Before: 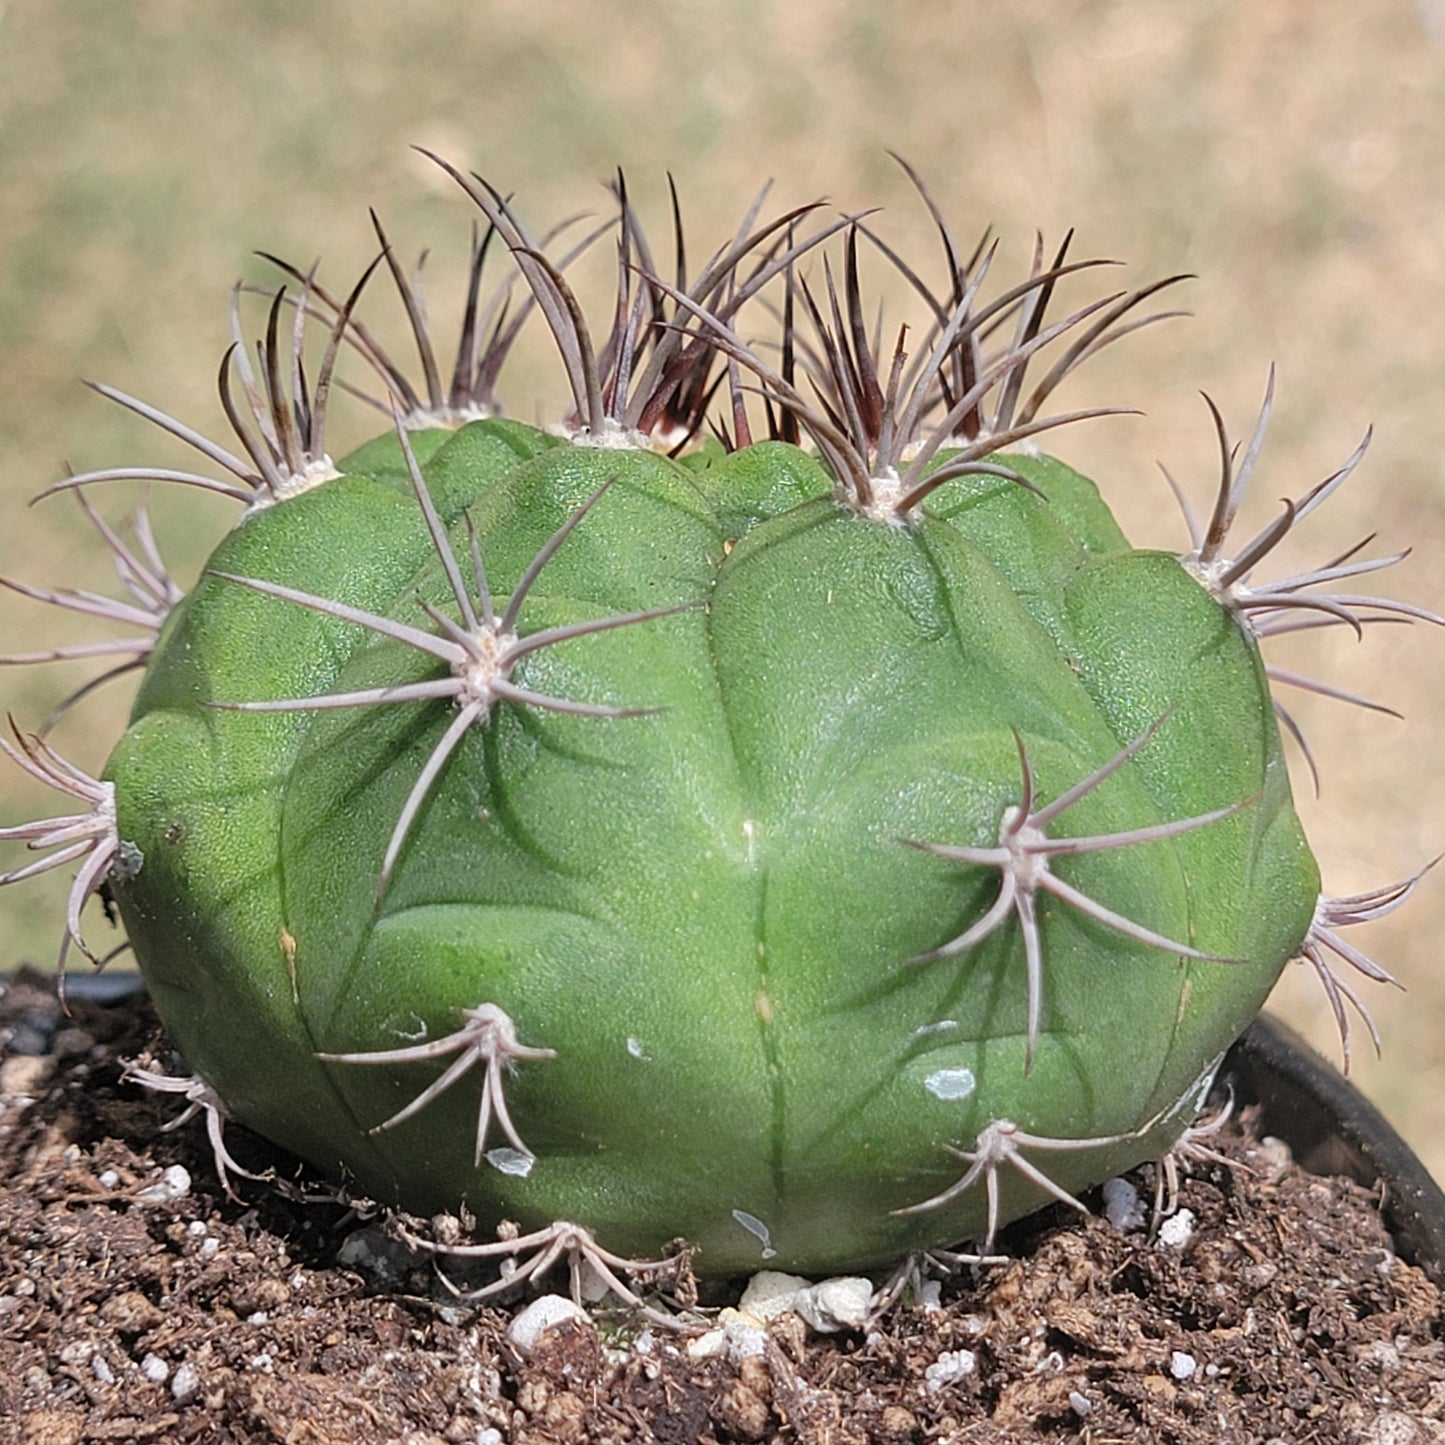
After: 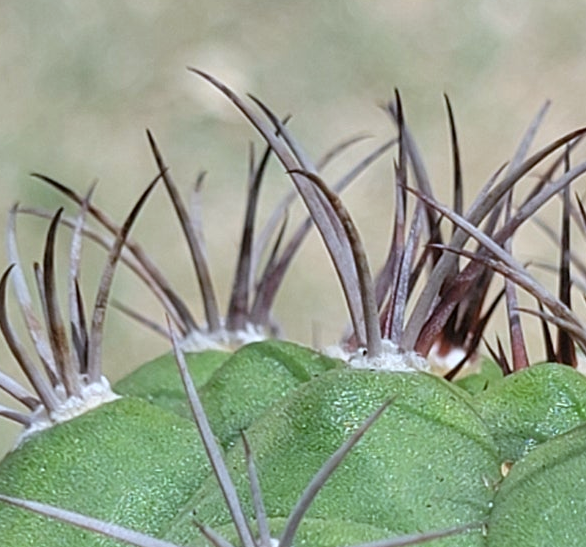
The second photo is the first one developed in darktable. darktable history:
crop: left 15.452%, top 5.459%, right 43.956%, bottom 56.62%
white balance: red 0.924, blue 1.095
